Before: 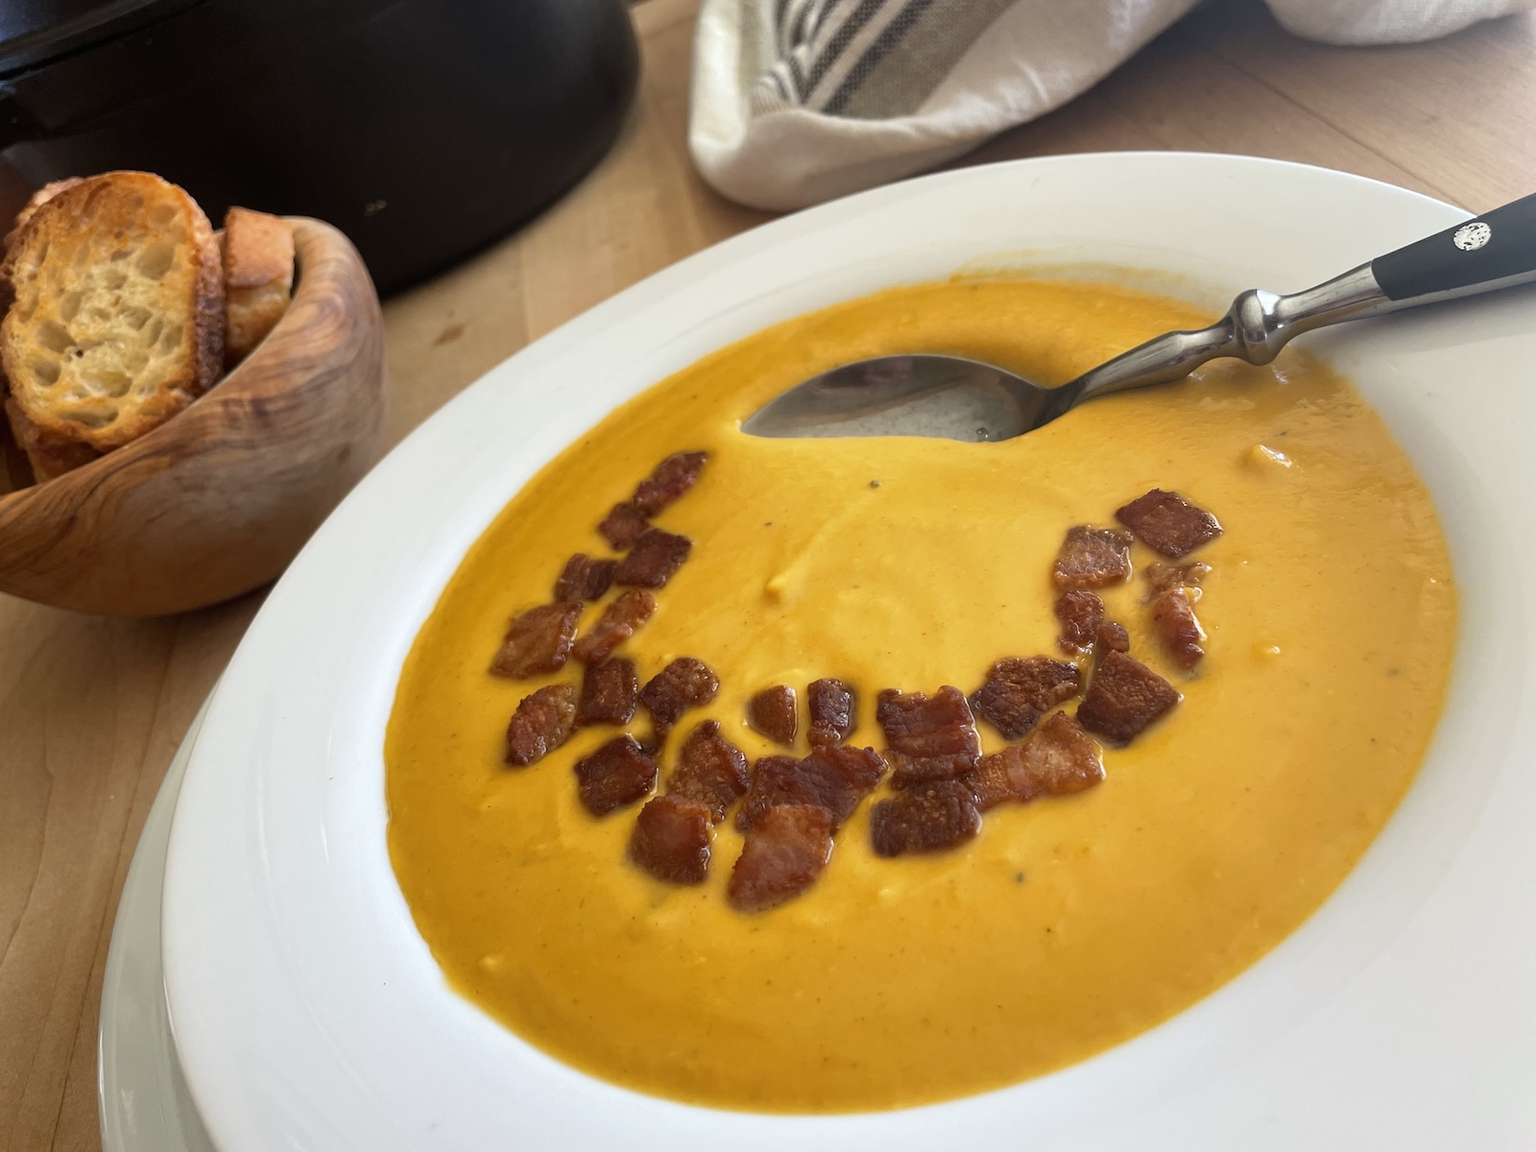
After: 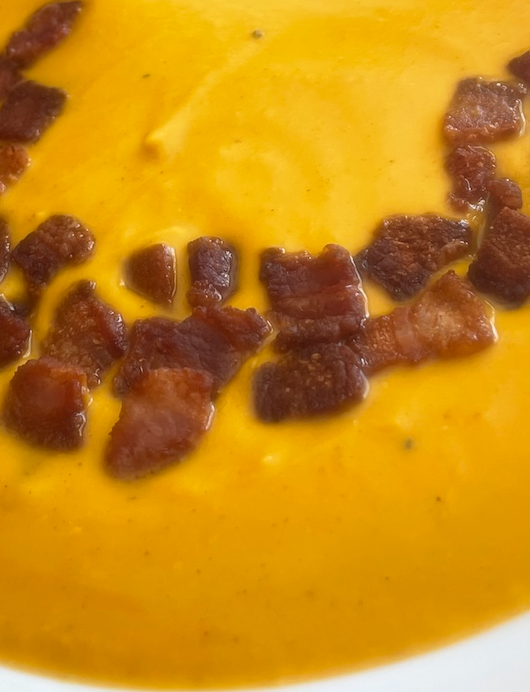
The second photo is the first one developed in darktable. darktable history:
tone equalizer: on, module defaults
crop: left 40.878%, top 39.176%, right 25.993%, bottom 3.081%
soften: size 19.52%, mix 20.32%
